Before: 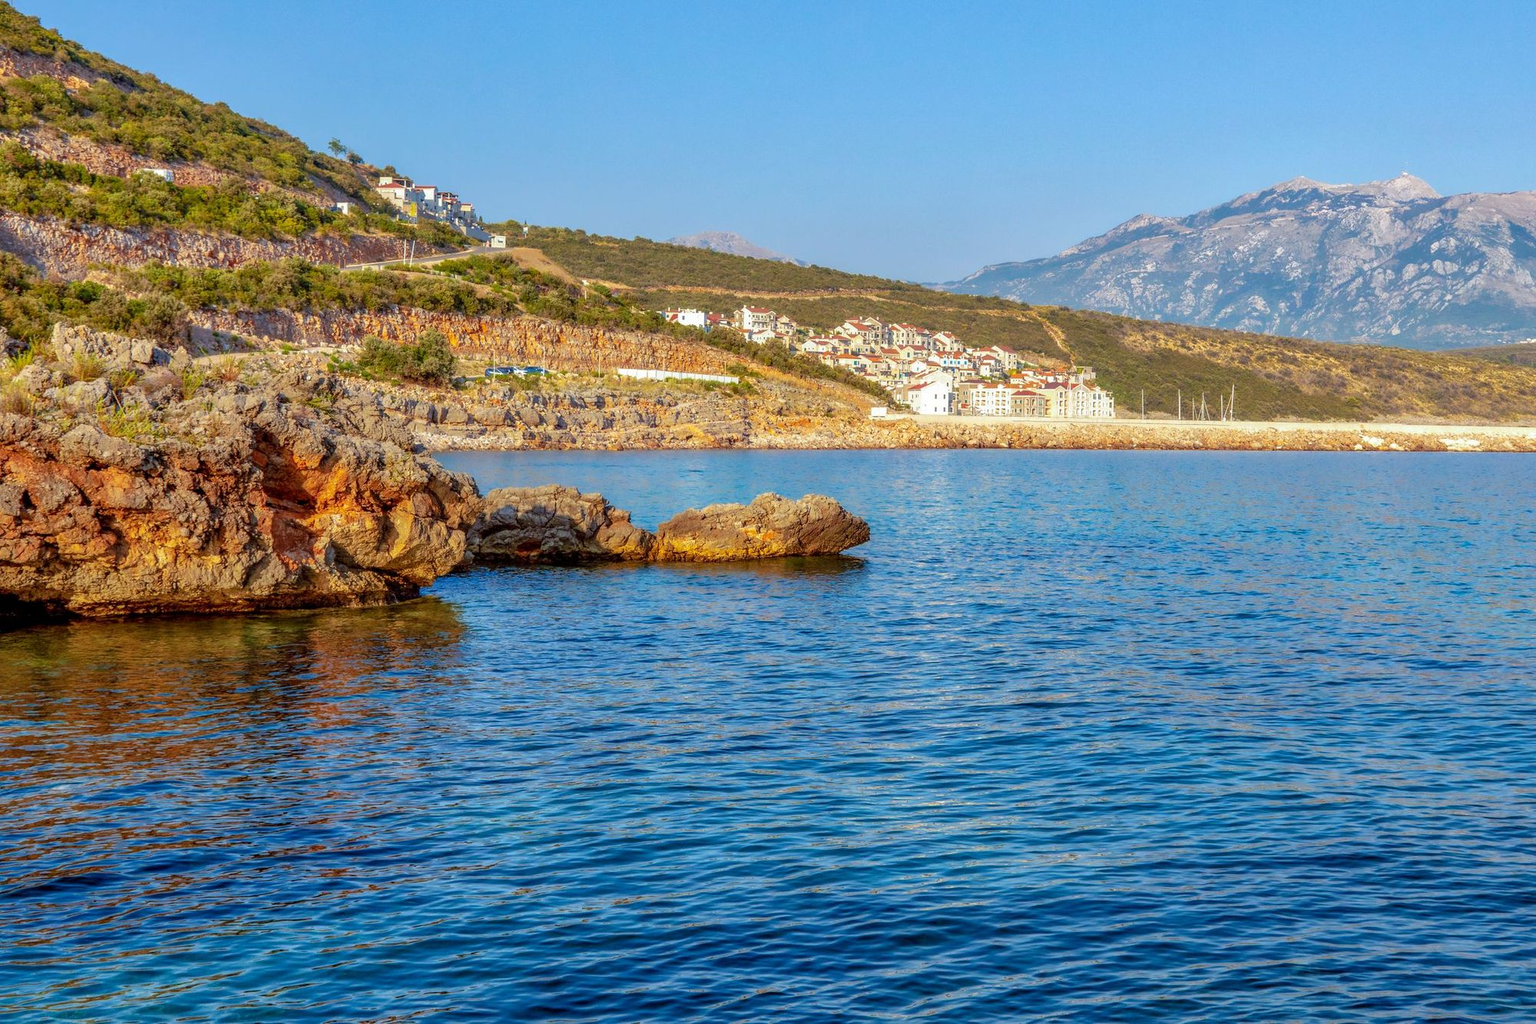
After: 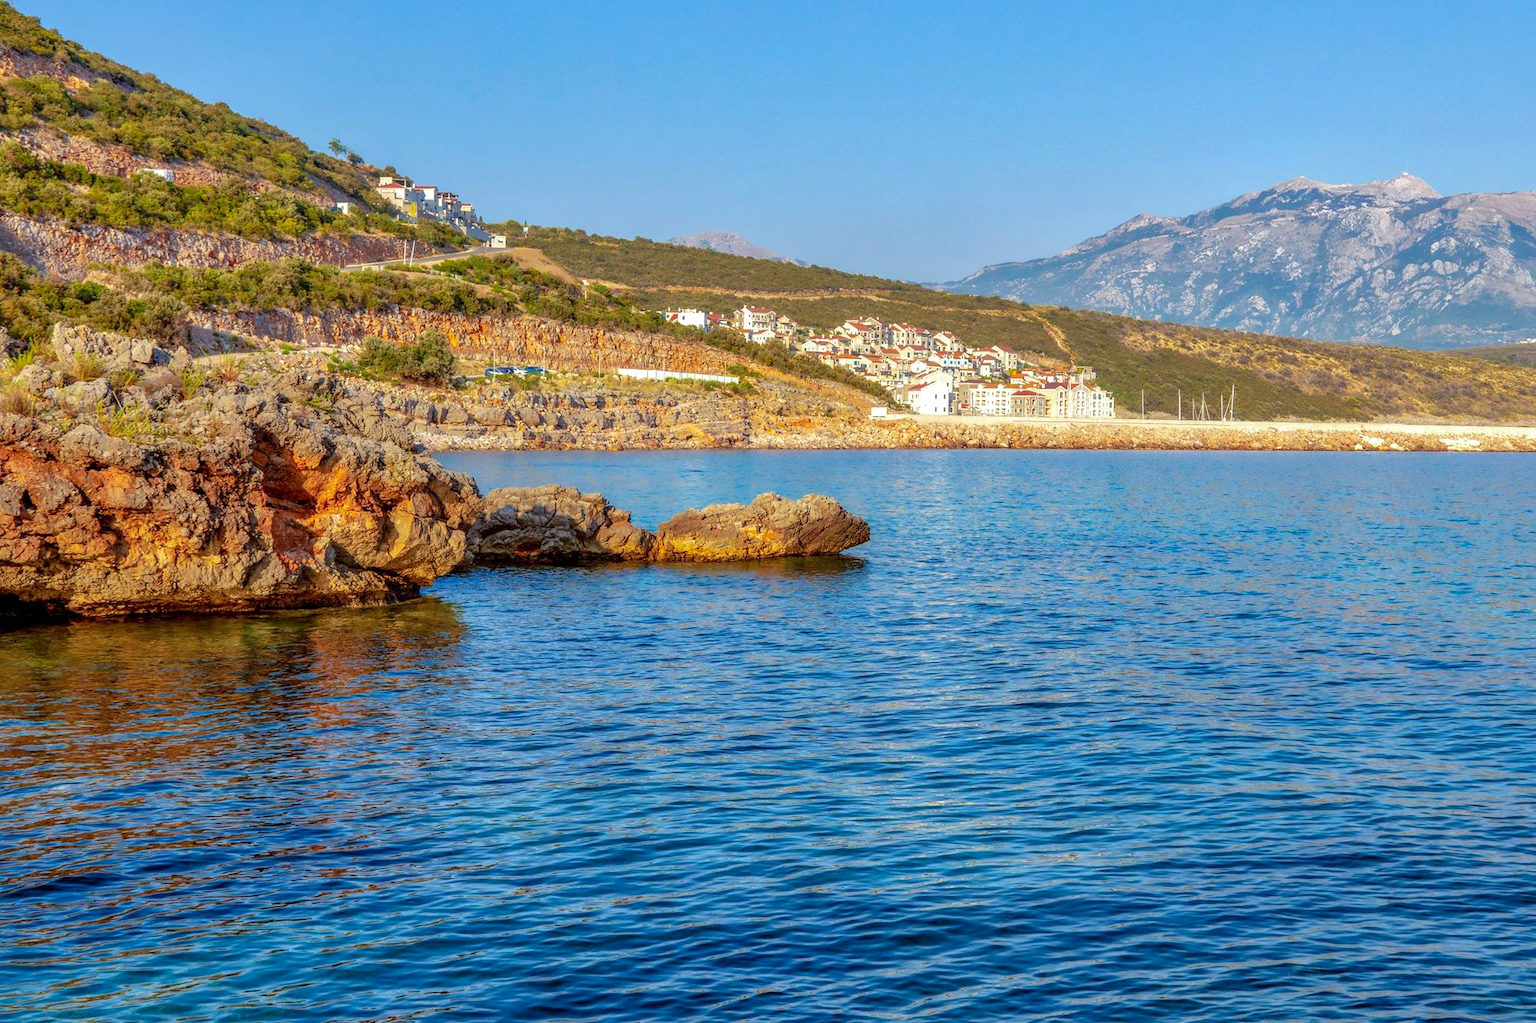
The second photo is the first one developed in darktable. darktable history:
exposure: exposure 0.189 EV, compensate highlight preservation false
shadows and highlights: shadows -20.27, white point adjustment -1.91, highlights -34.99
